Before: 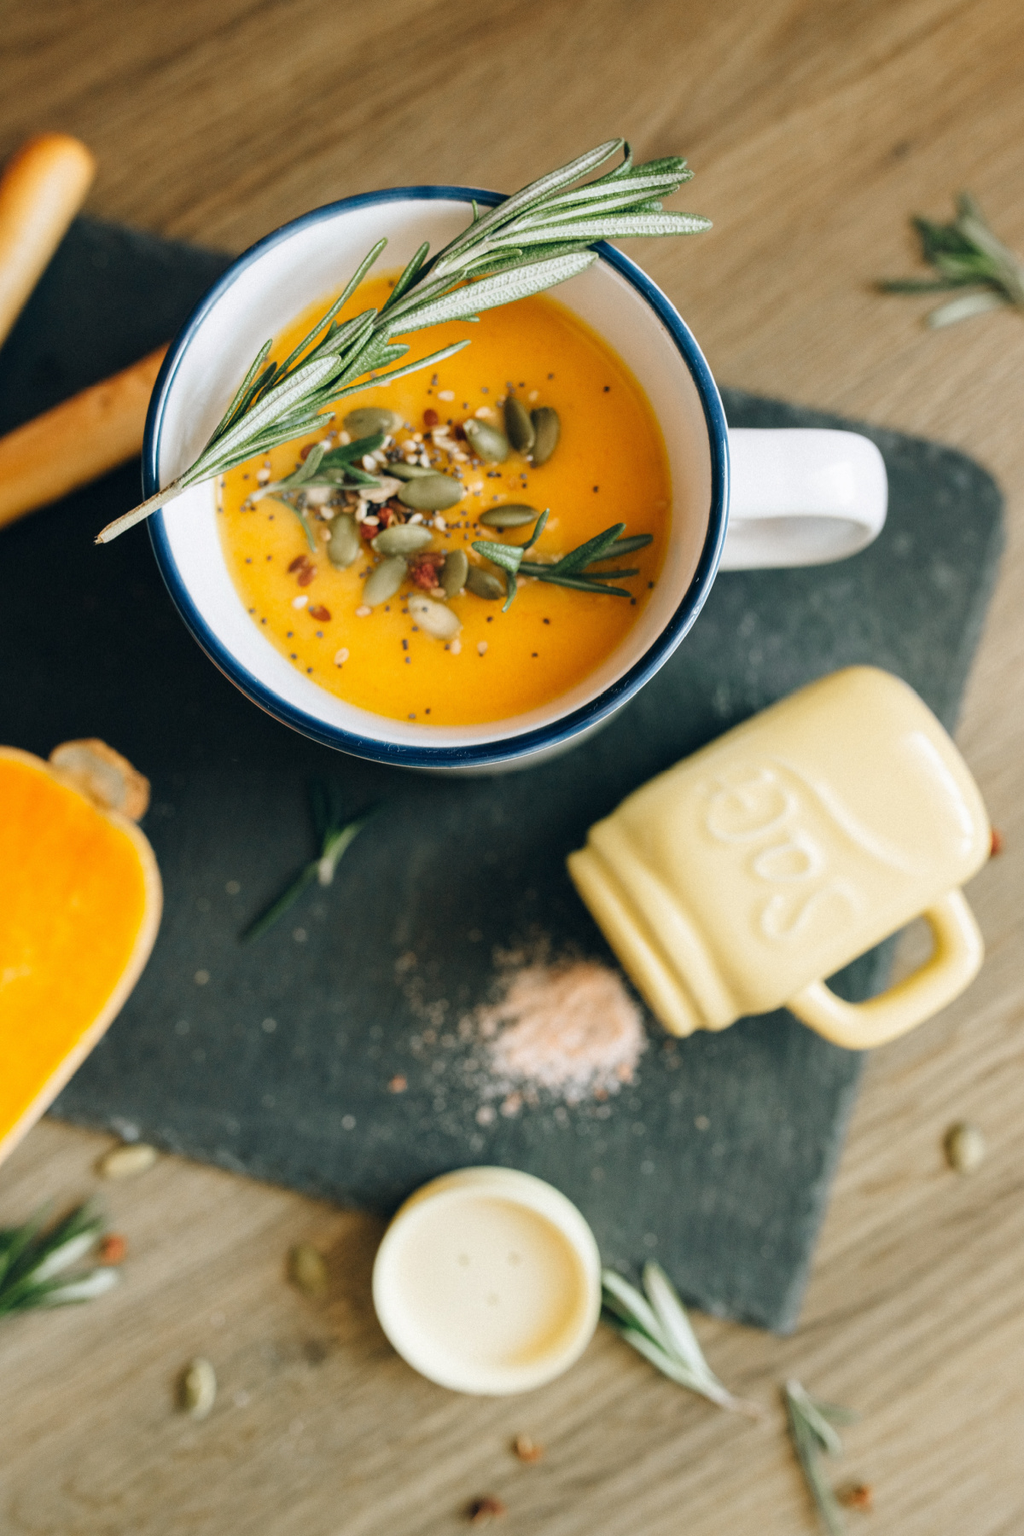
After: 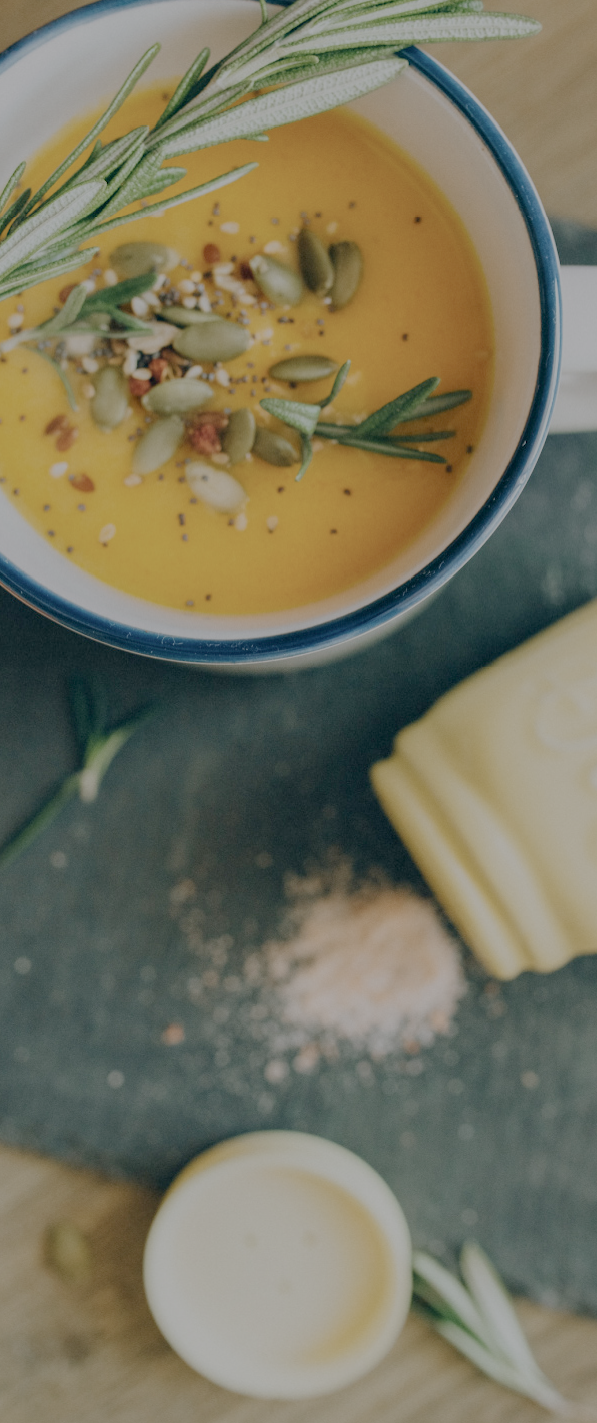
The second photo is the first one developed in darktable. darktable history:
crop and rotate: angle 0.025°, left 24.421%, top 13.092%, right 25.779%, bottom 7.774%
velvia: on, module defaults
local contrast: on, module defaults
filmic rgb: black relative exposure -15.88 EV, white relative exposure 7.97 EV, hardness 4.1, latitude 49.02%, contrast 0.51, preserve chrominance no, color science v4 (2020), contrast in shadows soft, contrast in highlights soft
